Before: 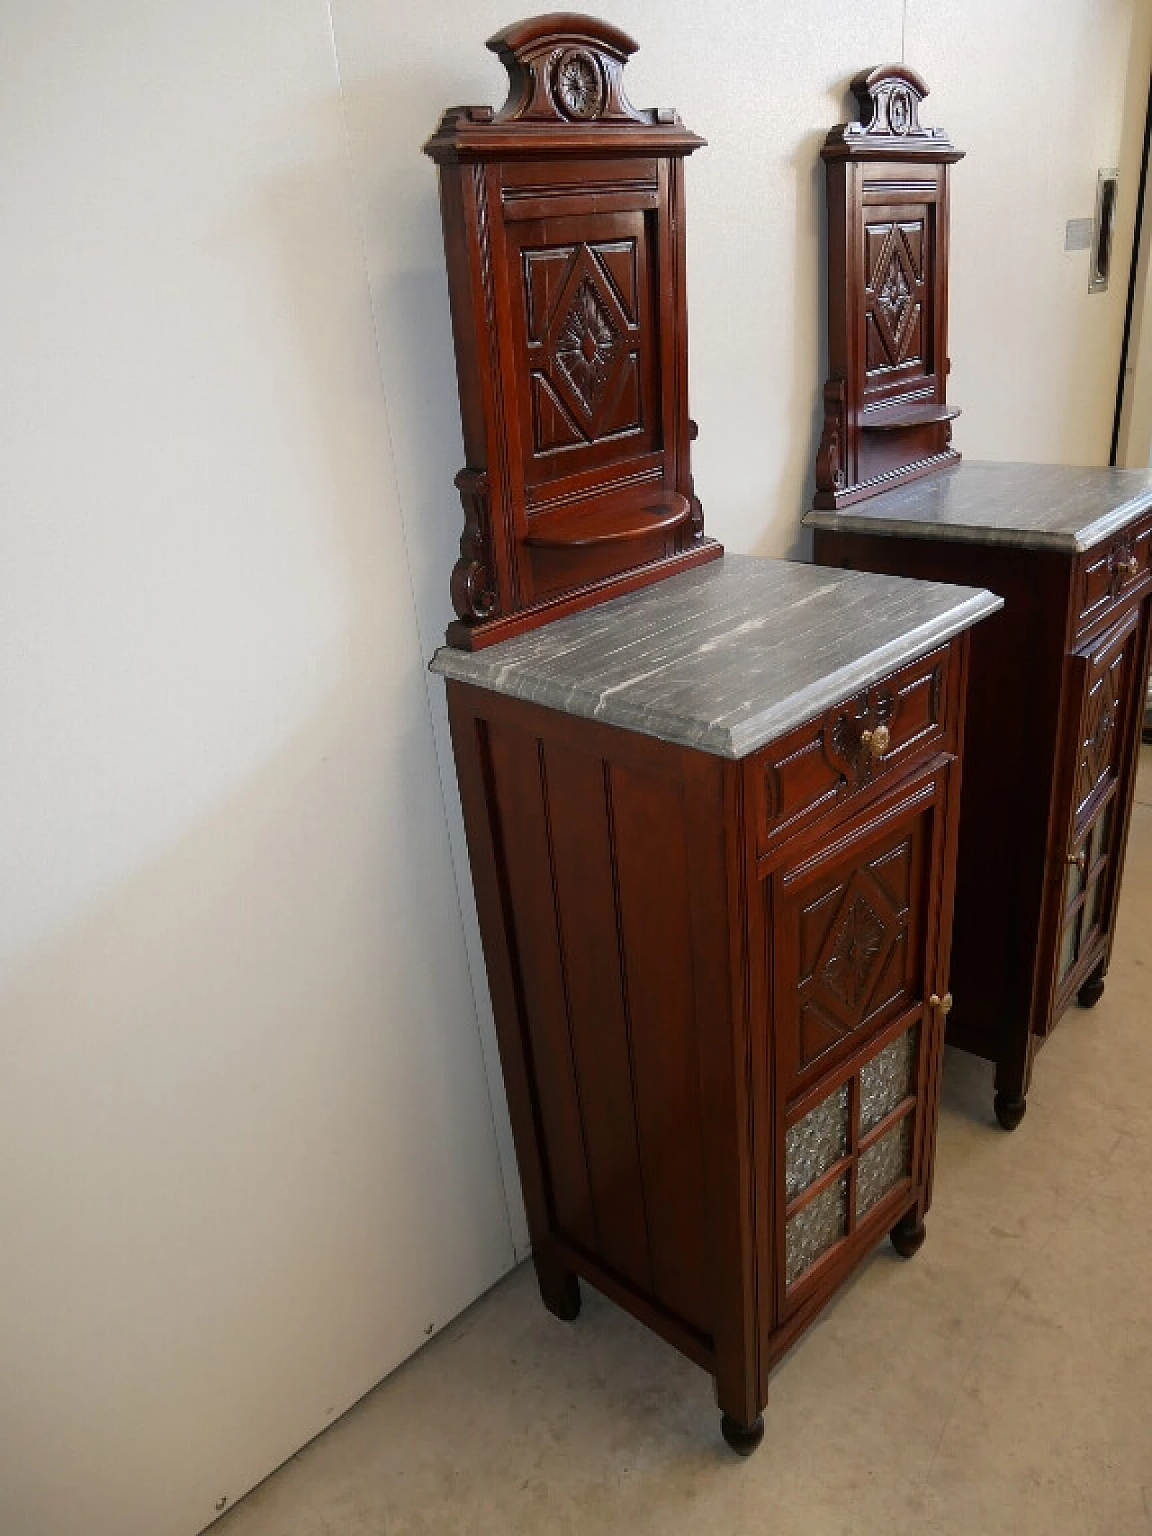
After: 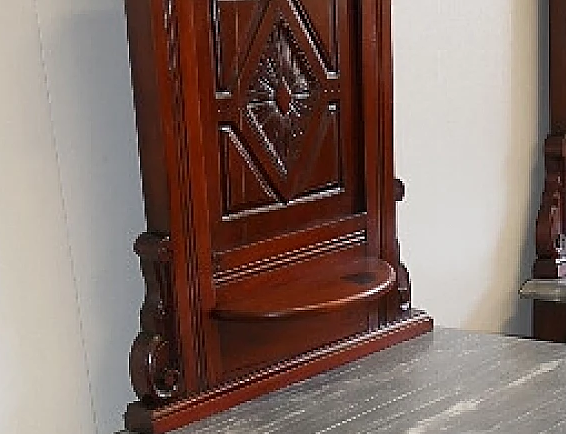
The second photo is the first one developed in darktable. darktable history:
sharpen: on, module defaults
crop: left 29.028%, top 16.877%, right 26.748%, bottom 57.668%
